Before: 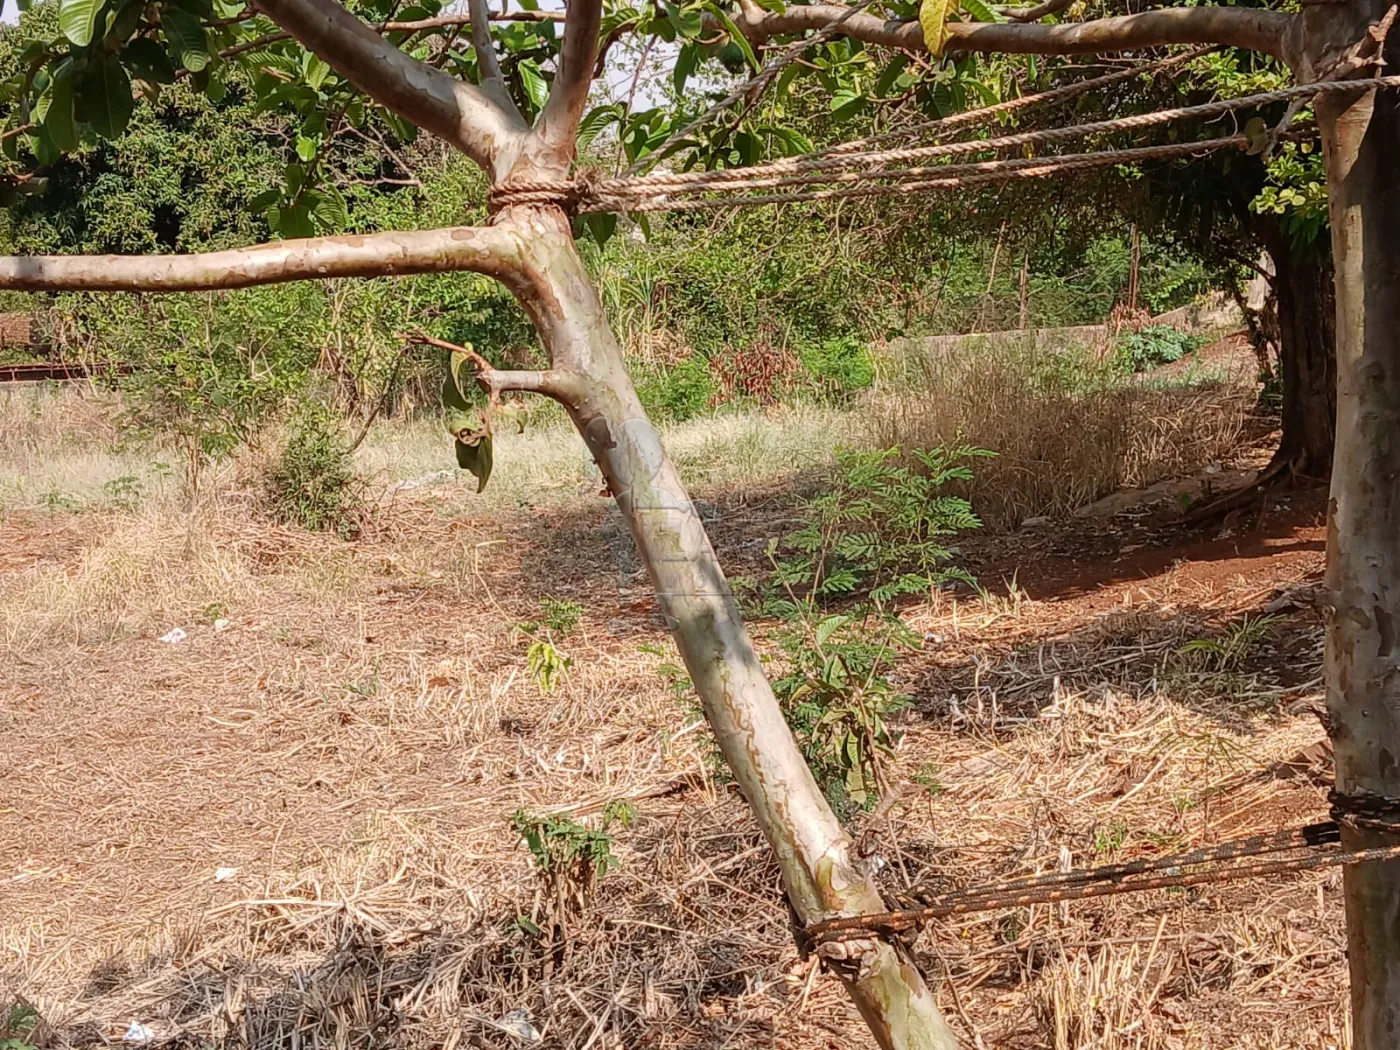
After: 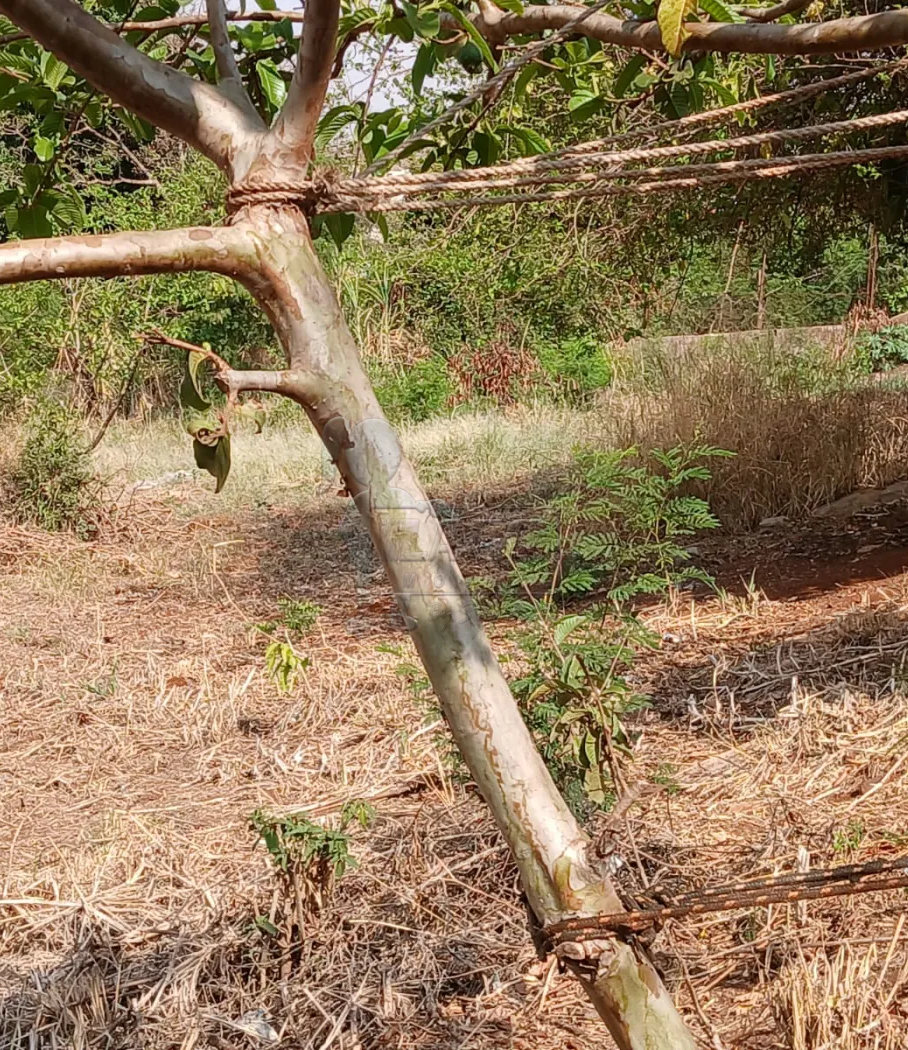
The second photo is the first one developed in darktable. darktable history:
crop and rotate: left 18.772%, right 16.355%
